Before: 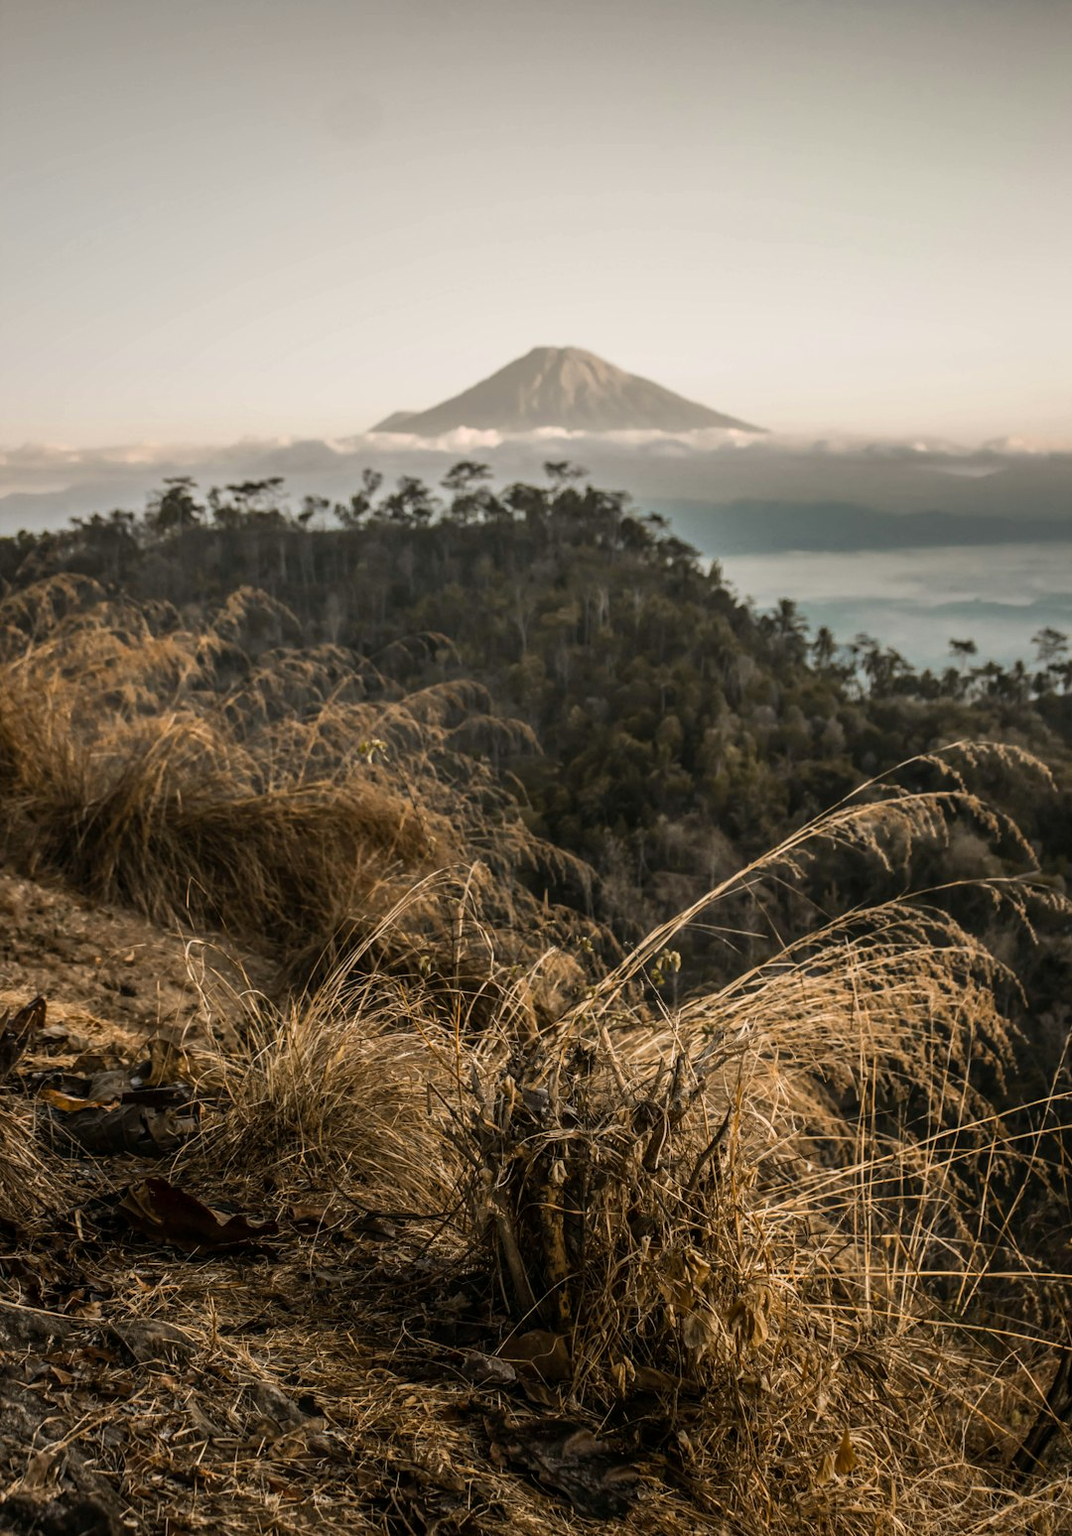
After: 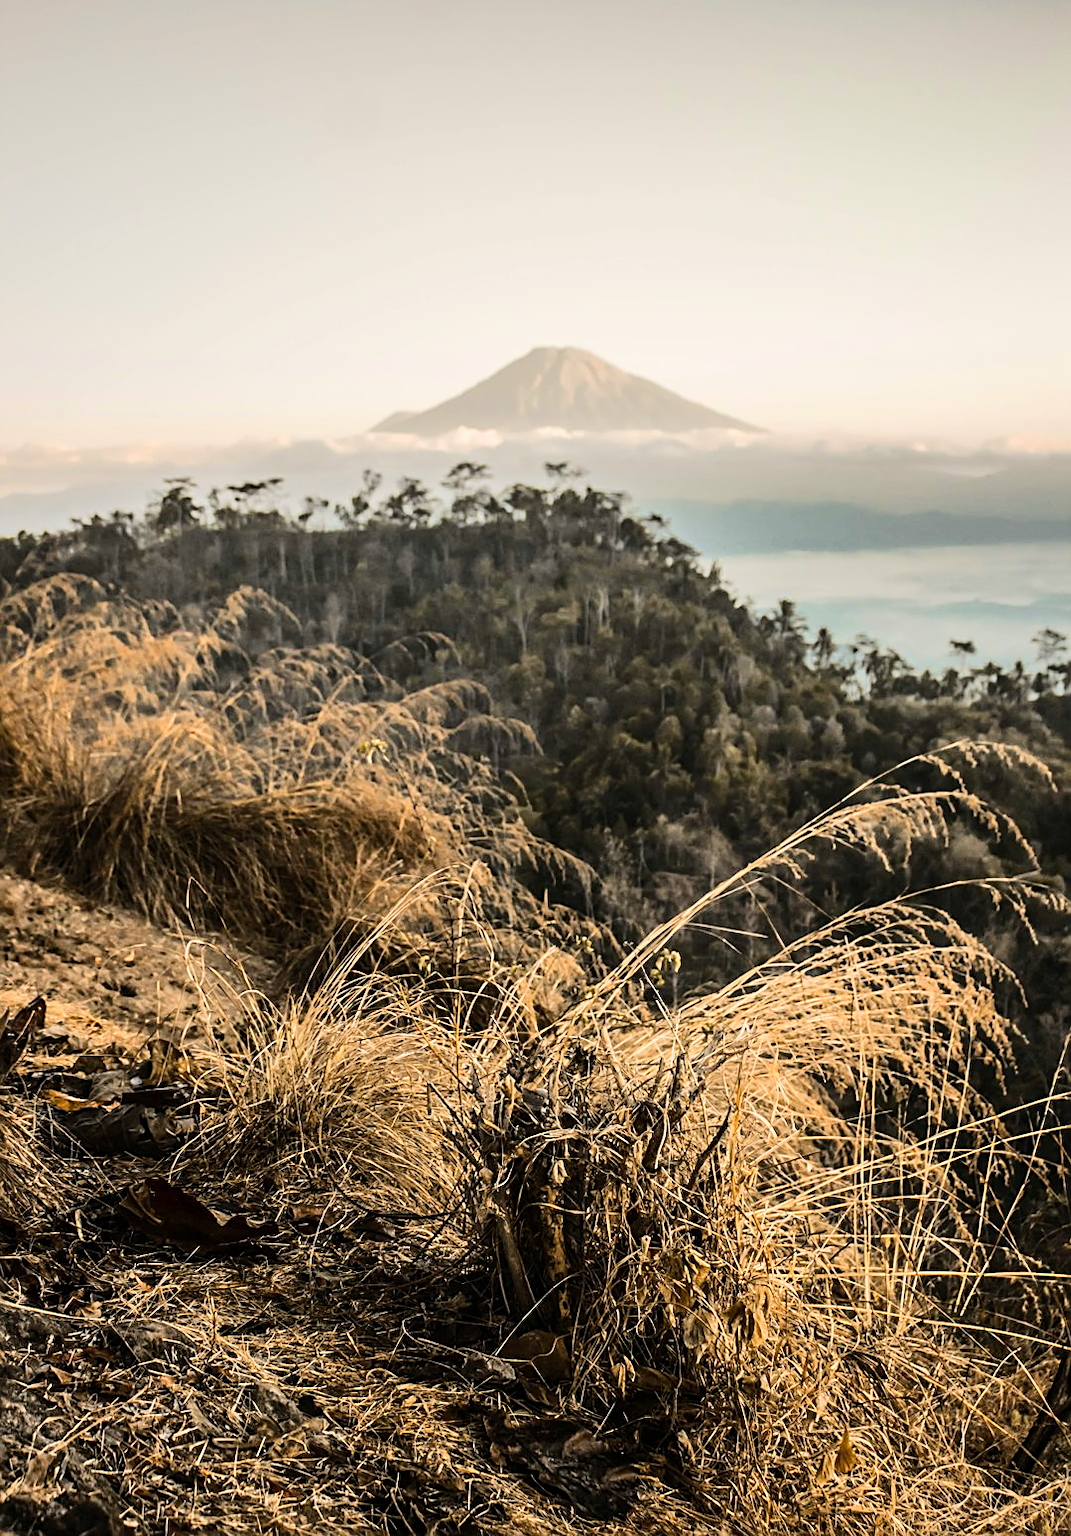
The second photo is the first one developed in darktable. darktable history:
sharpen: on, module defaults
tone equalizer: -7 EV 0.165 EV, -6 EV 0.569 EV, -5 EV 1.14 EV, -4 EV 1.33 EV, -3 EV 1.12 EV, -2 EV 0.6 EV, -1 EV 0.165 EV, edges refinement/feathering 500, mask exposure compensation -1.57 EV, preserve details no
